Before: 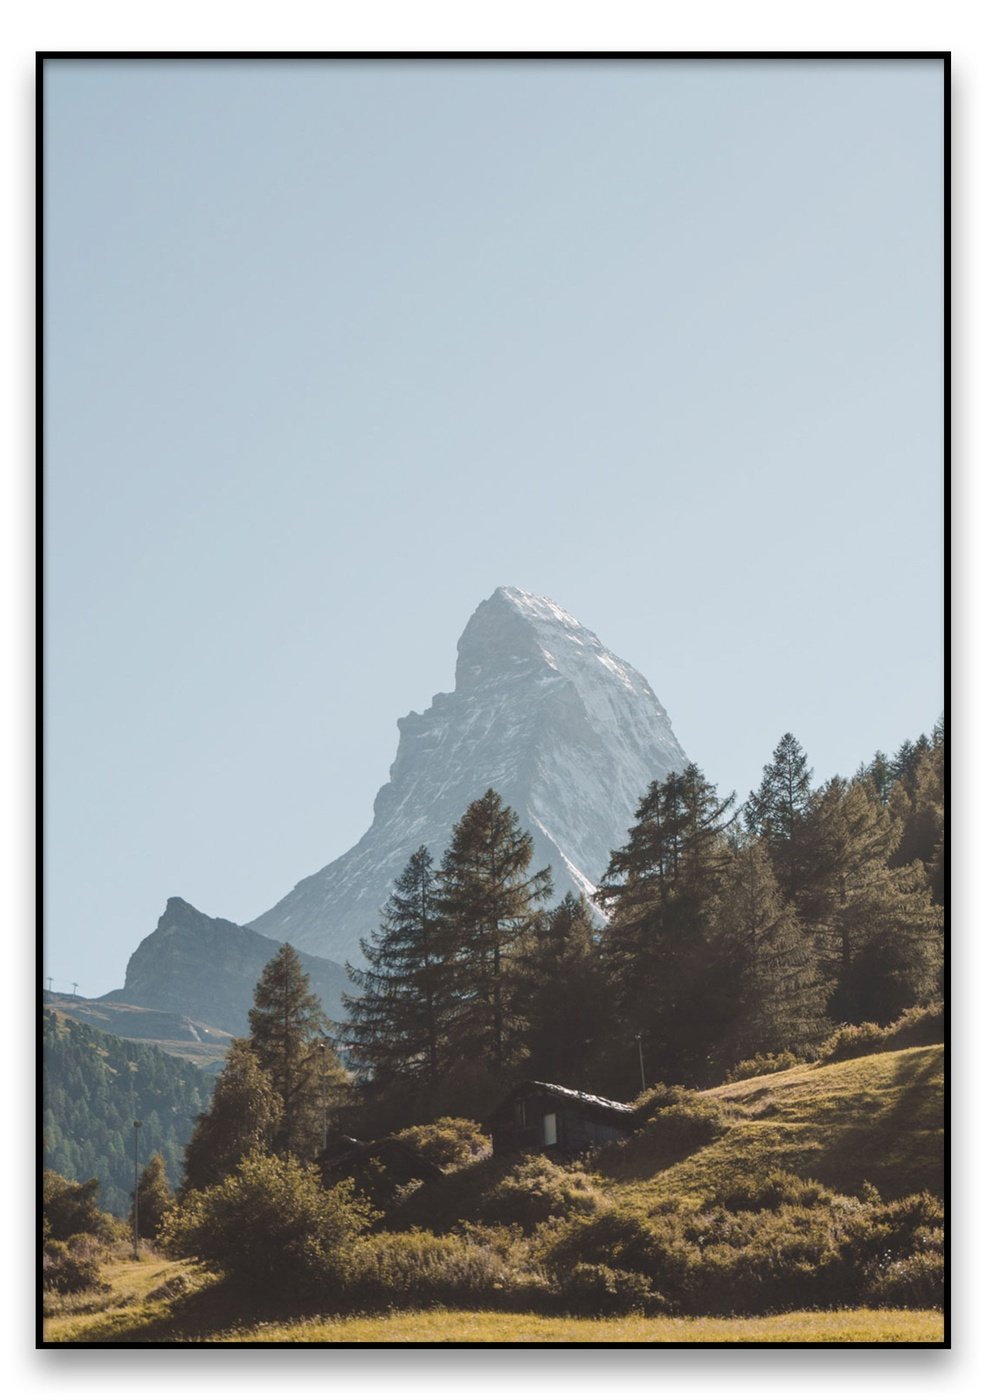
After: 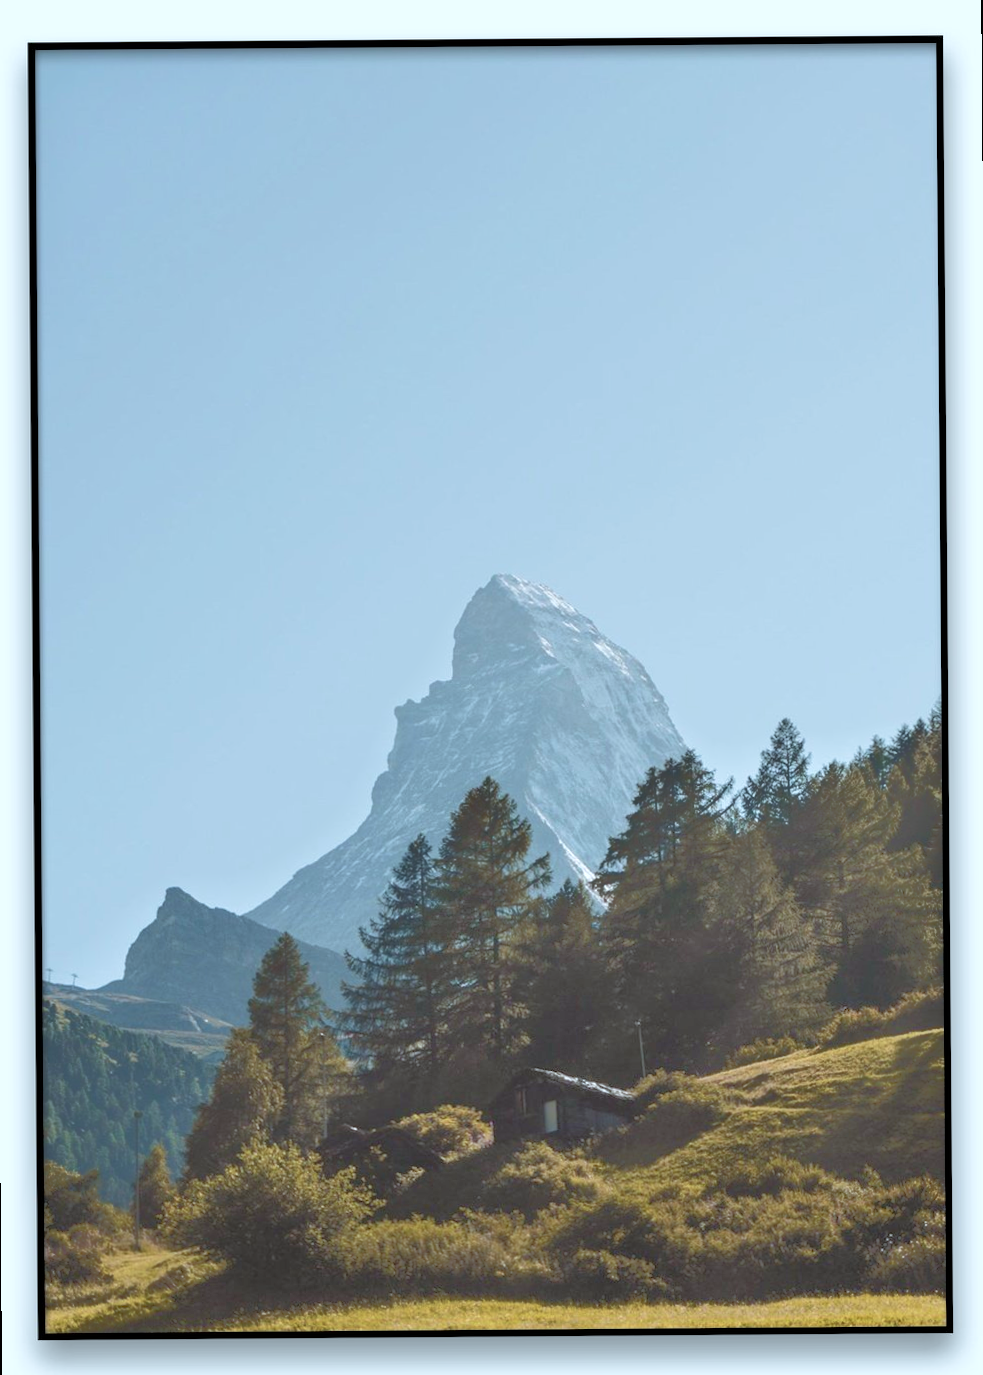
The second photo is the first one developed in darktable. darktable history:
velvia: on, module defaults
white balance: red 0.925, blue 1.046
tone equalizer: -8 EV -0.528 EV, -7 EV -0.319 EV, -6 EV -0.083 EV, -5 EV 0.413 EV, -4 EV 0.985 EV, -3 EV 0.791 EV, -2 EV -0.01 EV, -1 EV 0.14 EV, +0 EV -0.012 EV, smoothing 1
rotate and perspective: rotation -0.45°, automatic cropping original format, crop left 0.008, crop right 0.992, crop top 0.012, crop bottom 0.988
